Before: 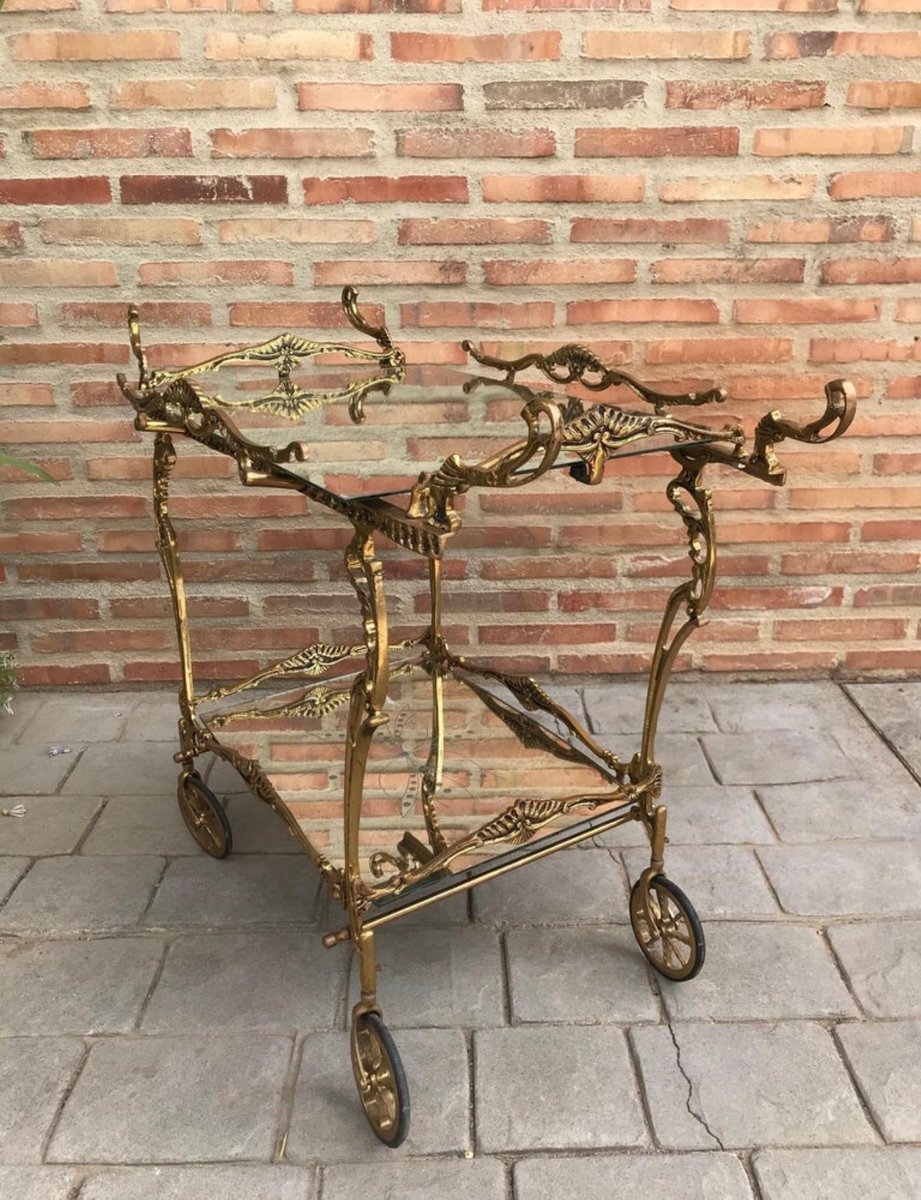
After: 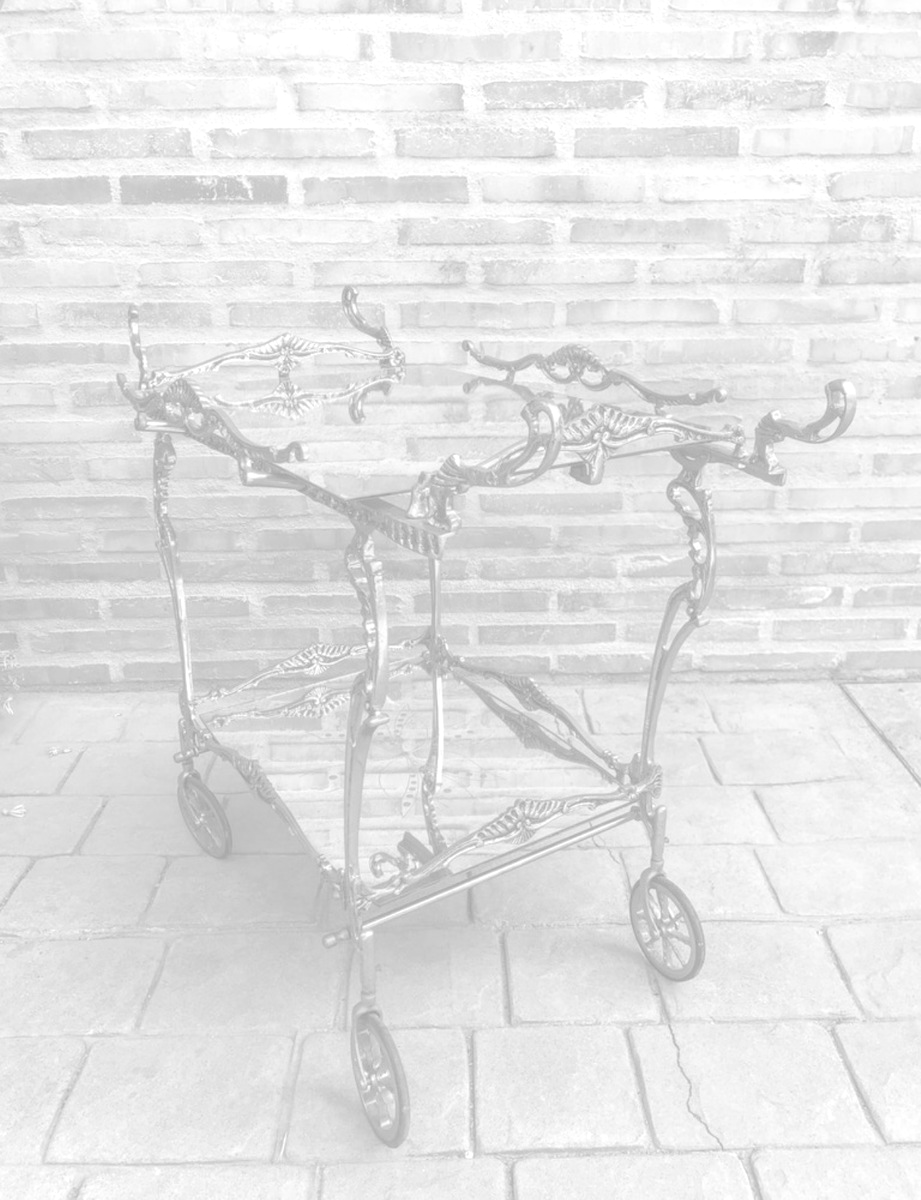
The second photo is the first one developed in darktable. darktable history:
local contrast: on, module defaults
monochrome: a -3.63, b -0.465
exposure: black level correction 0, exposure 0.7 EV, compensate exposure bias true, compensate highlight preservation false
colorize: hue 331.2°, saturation 75%, source mix 30.28%, lightness 70.52%, version 1
